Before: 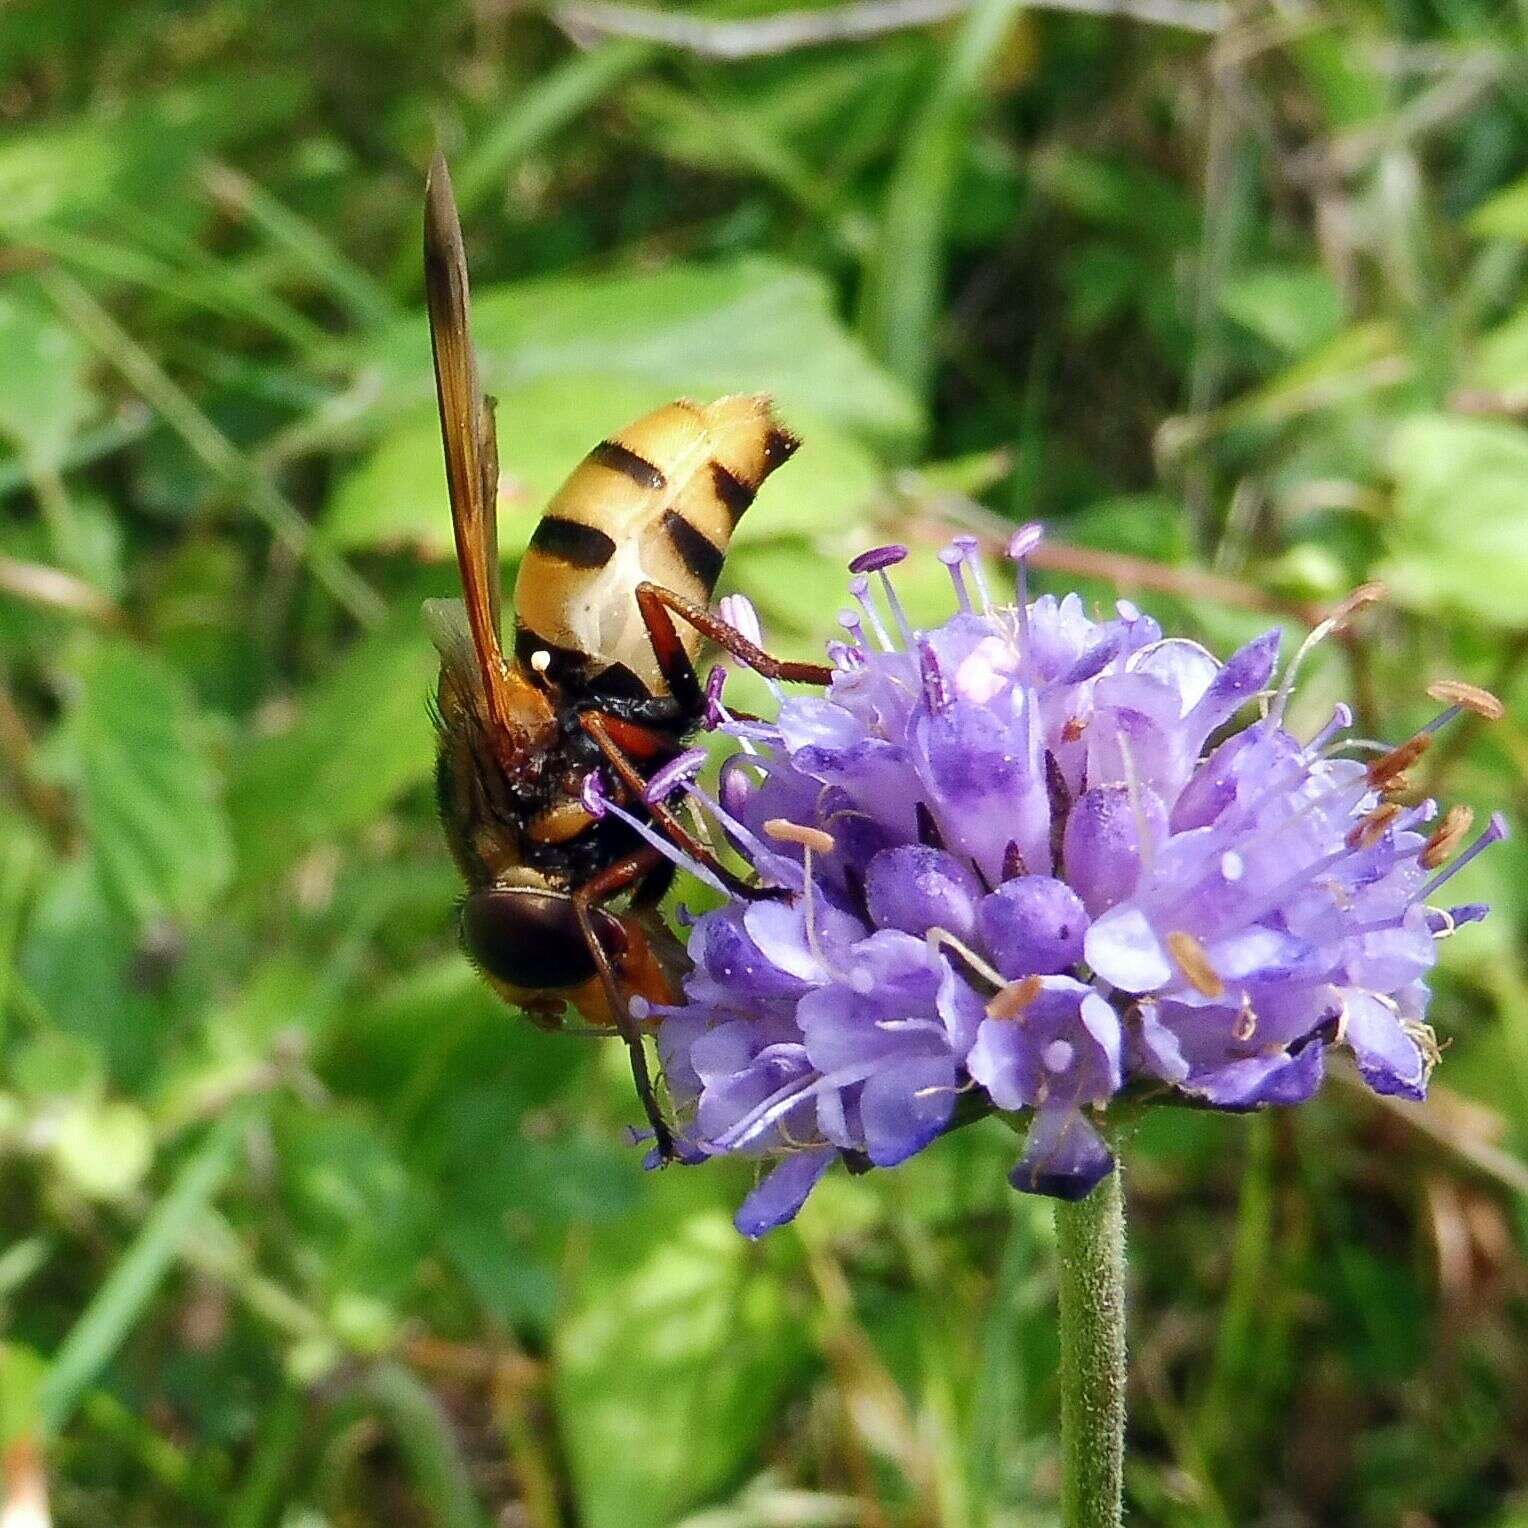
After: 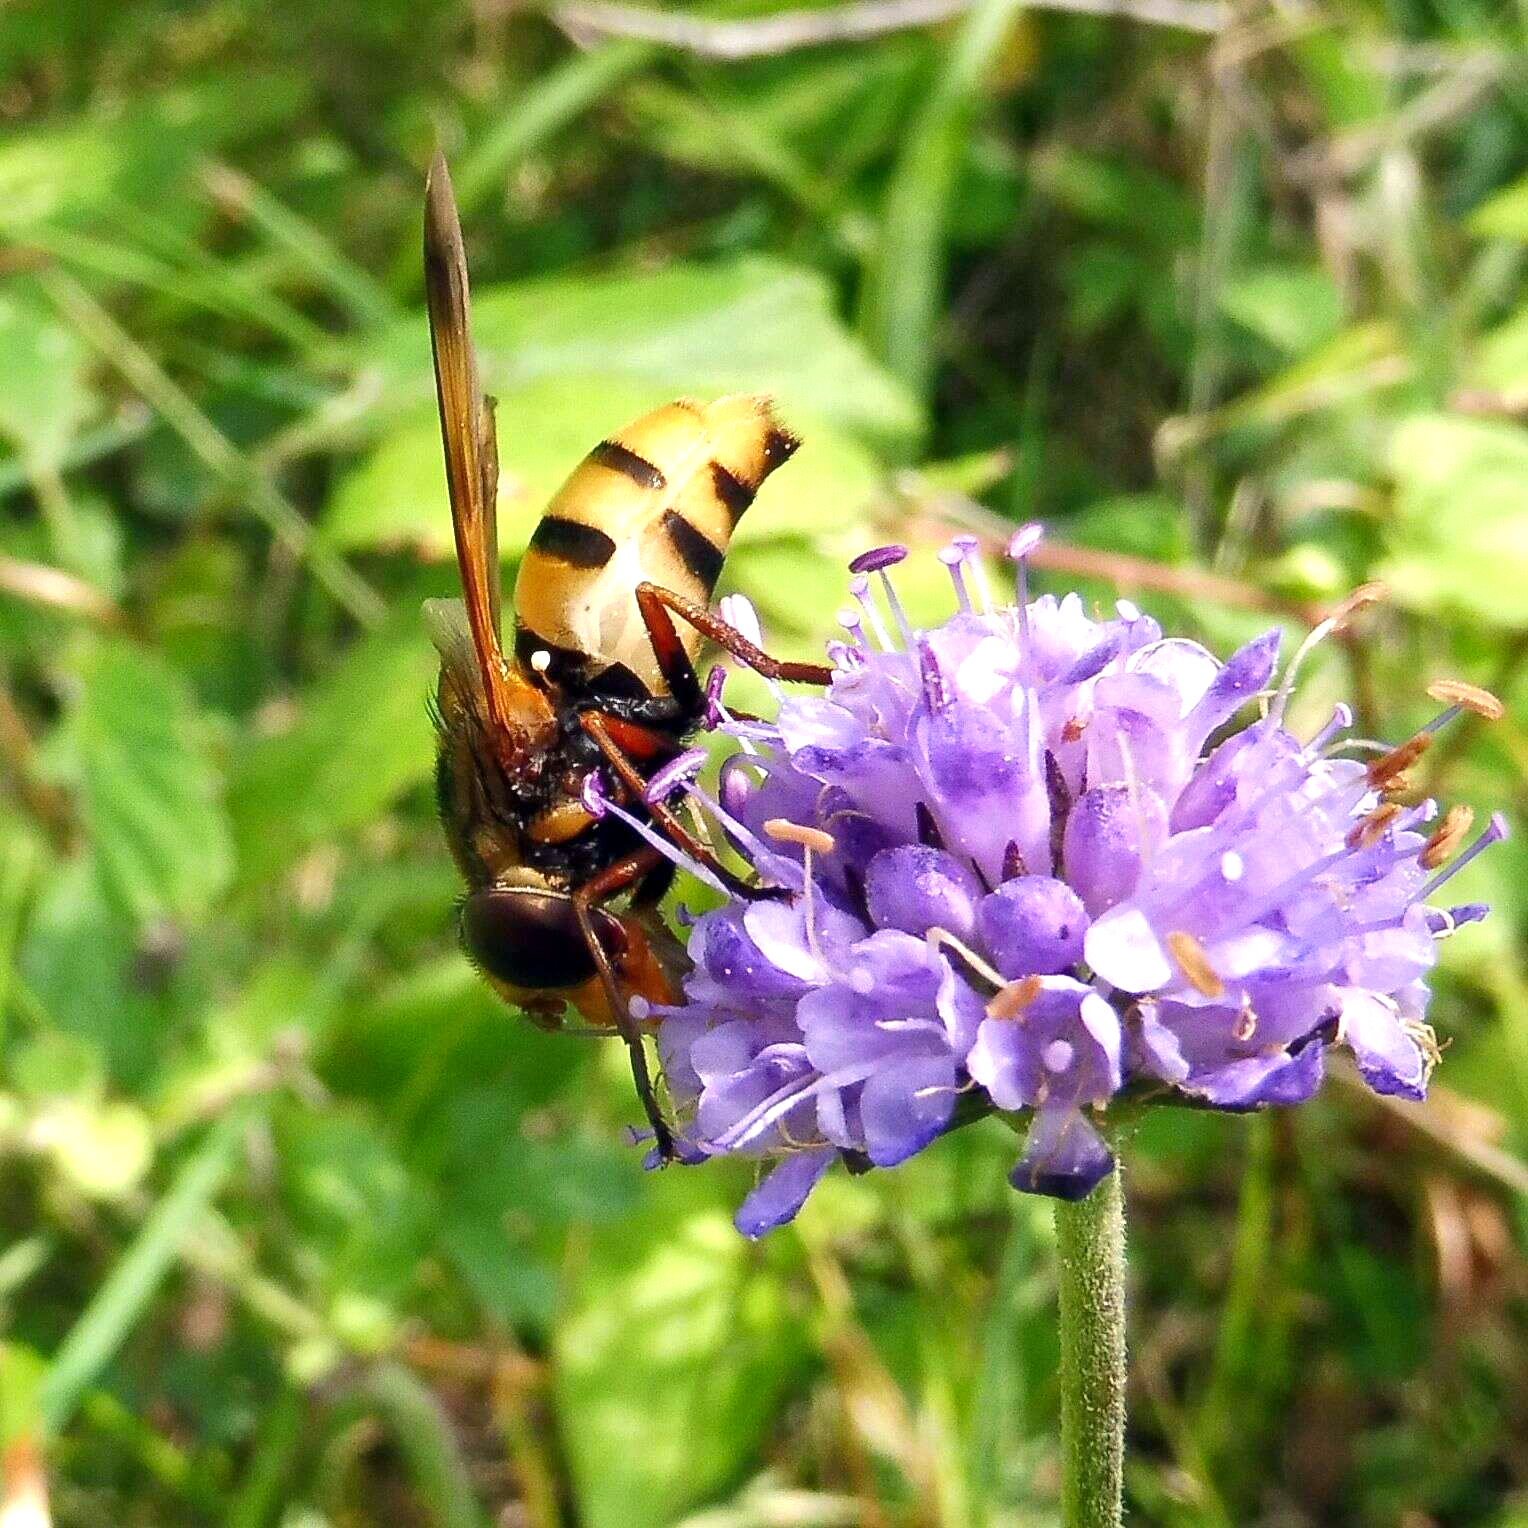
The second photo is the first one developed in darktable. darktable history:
exposure: black level correction 0.001, exposure 0.499 EV, compensate highlight preservation false
color correction: highlights a* 3.9, highlights b* 5.14
